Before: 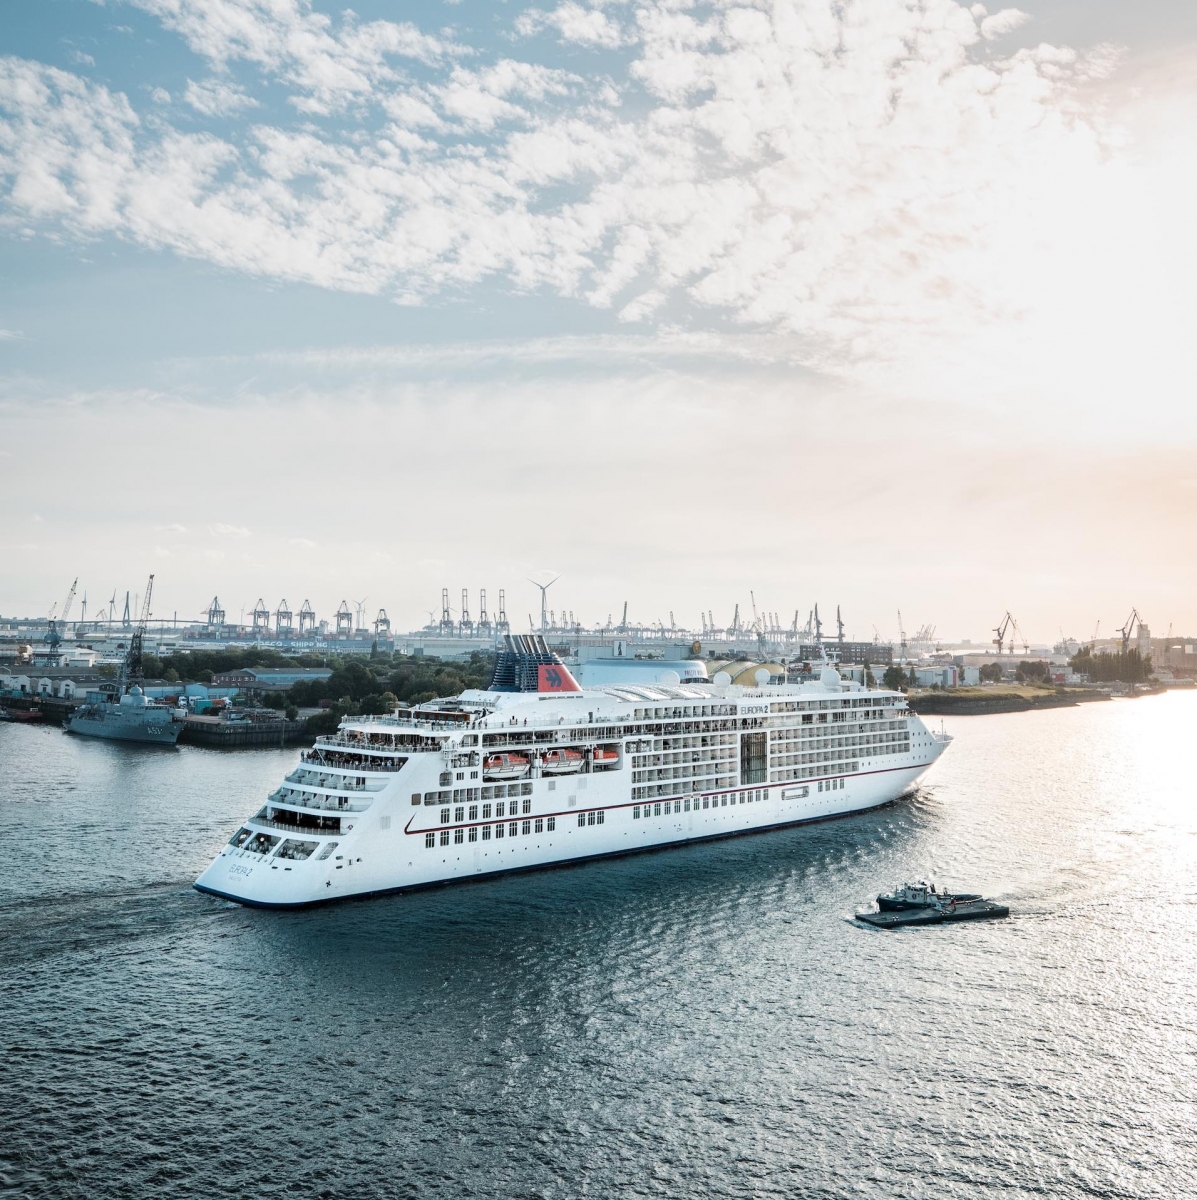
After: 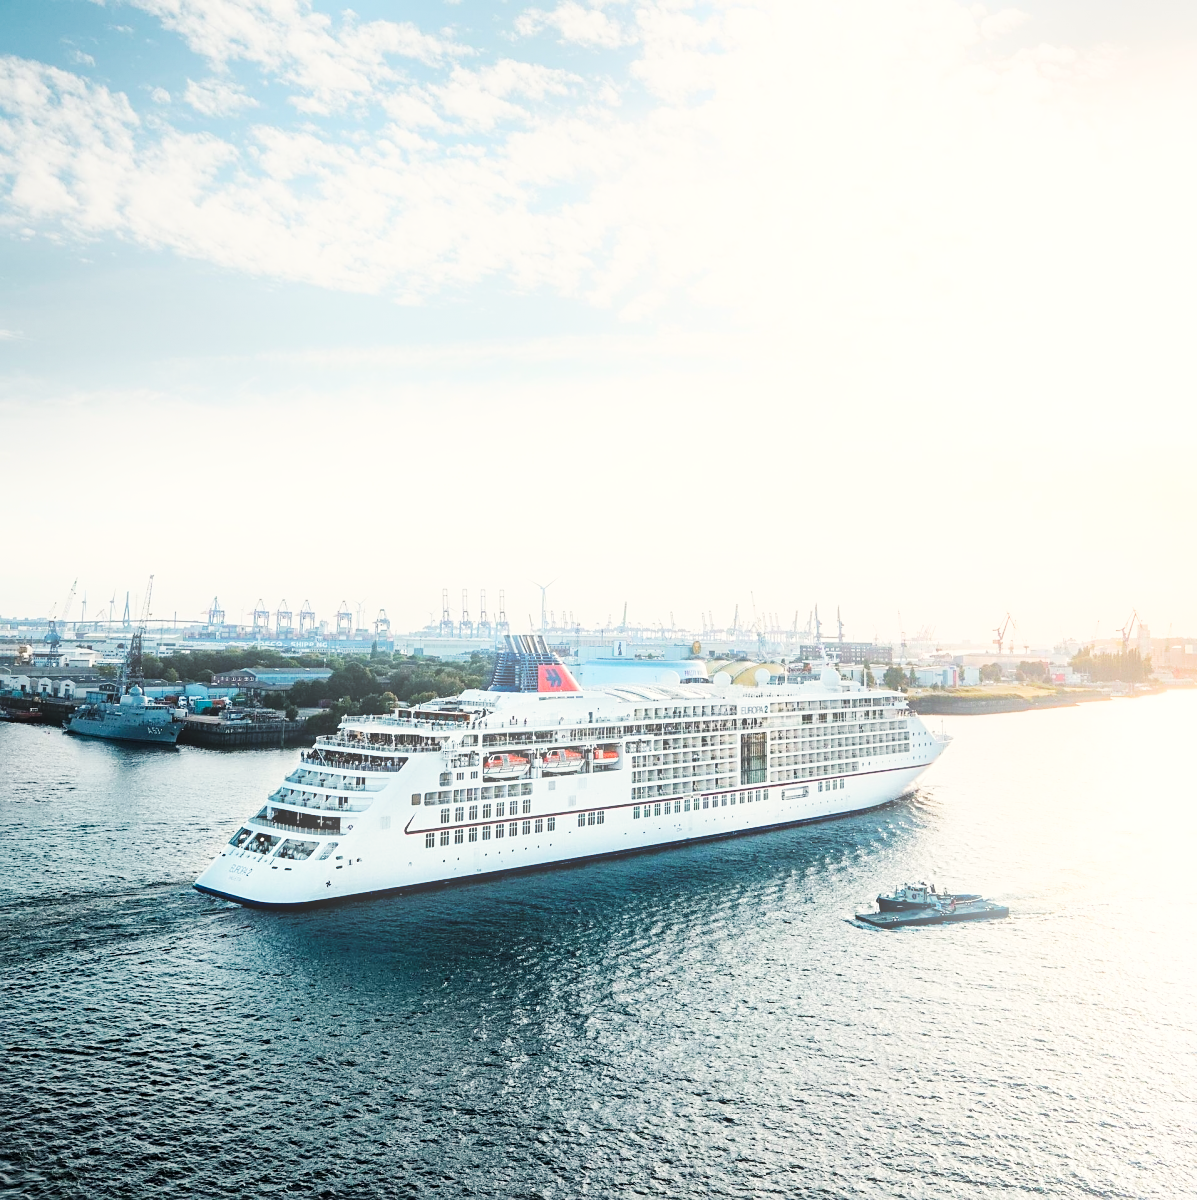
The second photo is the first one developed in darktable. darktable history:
color correction: highlights b* 3
sharpen: radius 1.864, amount 0.398, threshold 1.271
base curve: curves: ch0 [(0, 0) (0.032, 0.025) (0.121, 0.166) (0.206, 0.329) (0.605, 0.79) (1, 1)], preserve colors none
exposure: compensate highlight preservation false
bloom: size 15%, threshold 97%, strength 7%
haze removal: on, module defaults
